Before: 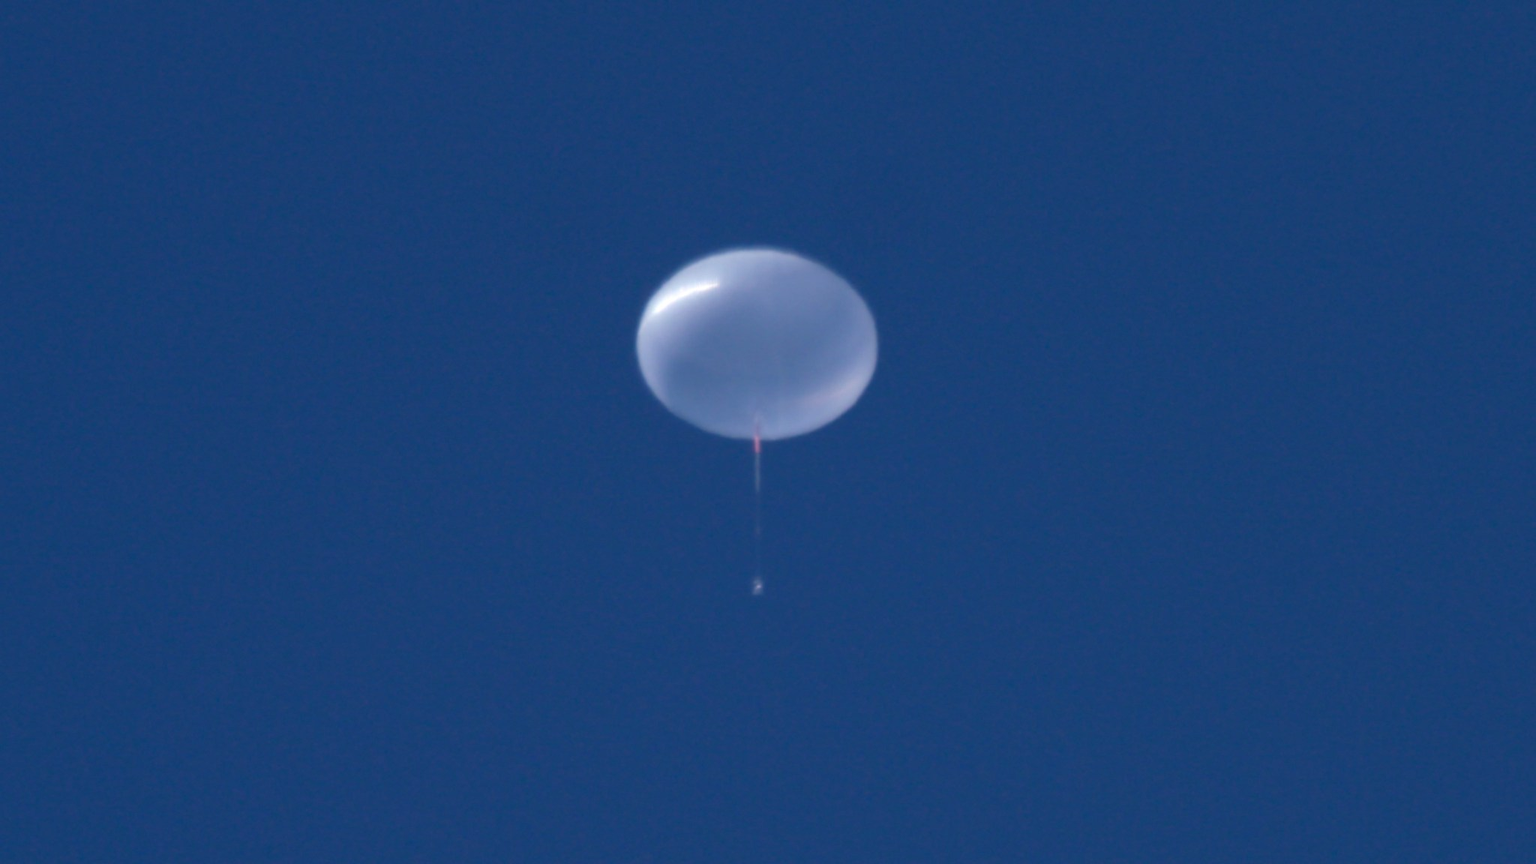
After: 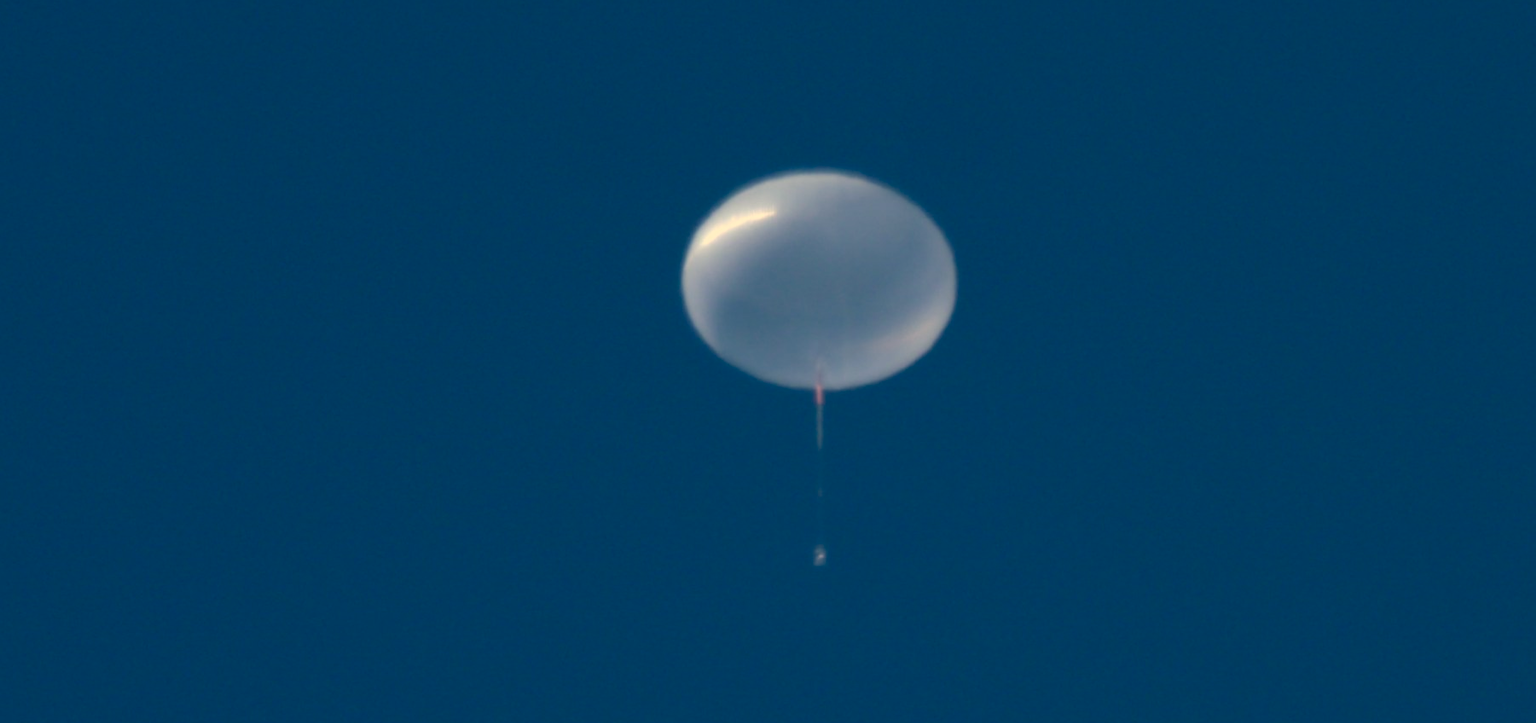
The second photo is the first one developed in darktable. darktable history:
exposure: black level correction 0.009, exposure -0.159 EV, compensate highlight preservation false
crop and rotate: left 2.425%, top 11.305%, right 9.6%, bottom 15.08%
color correction: highlights a* 5.3, highlights b* 24.26, shadows a* -15.58, shadows b* 4.02
